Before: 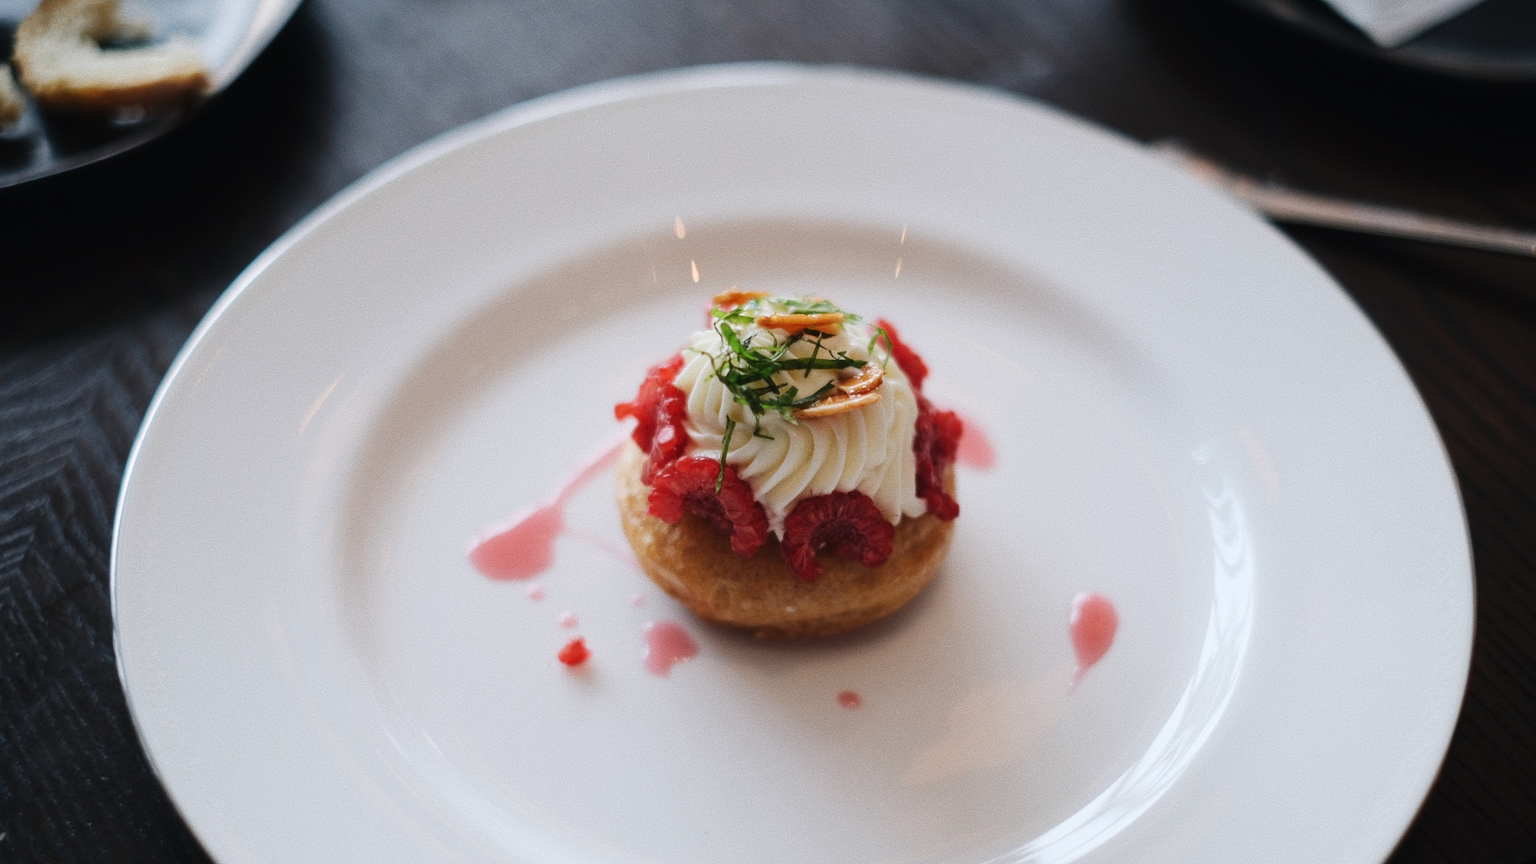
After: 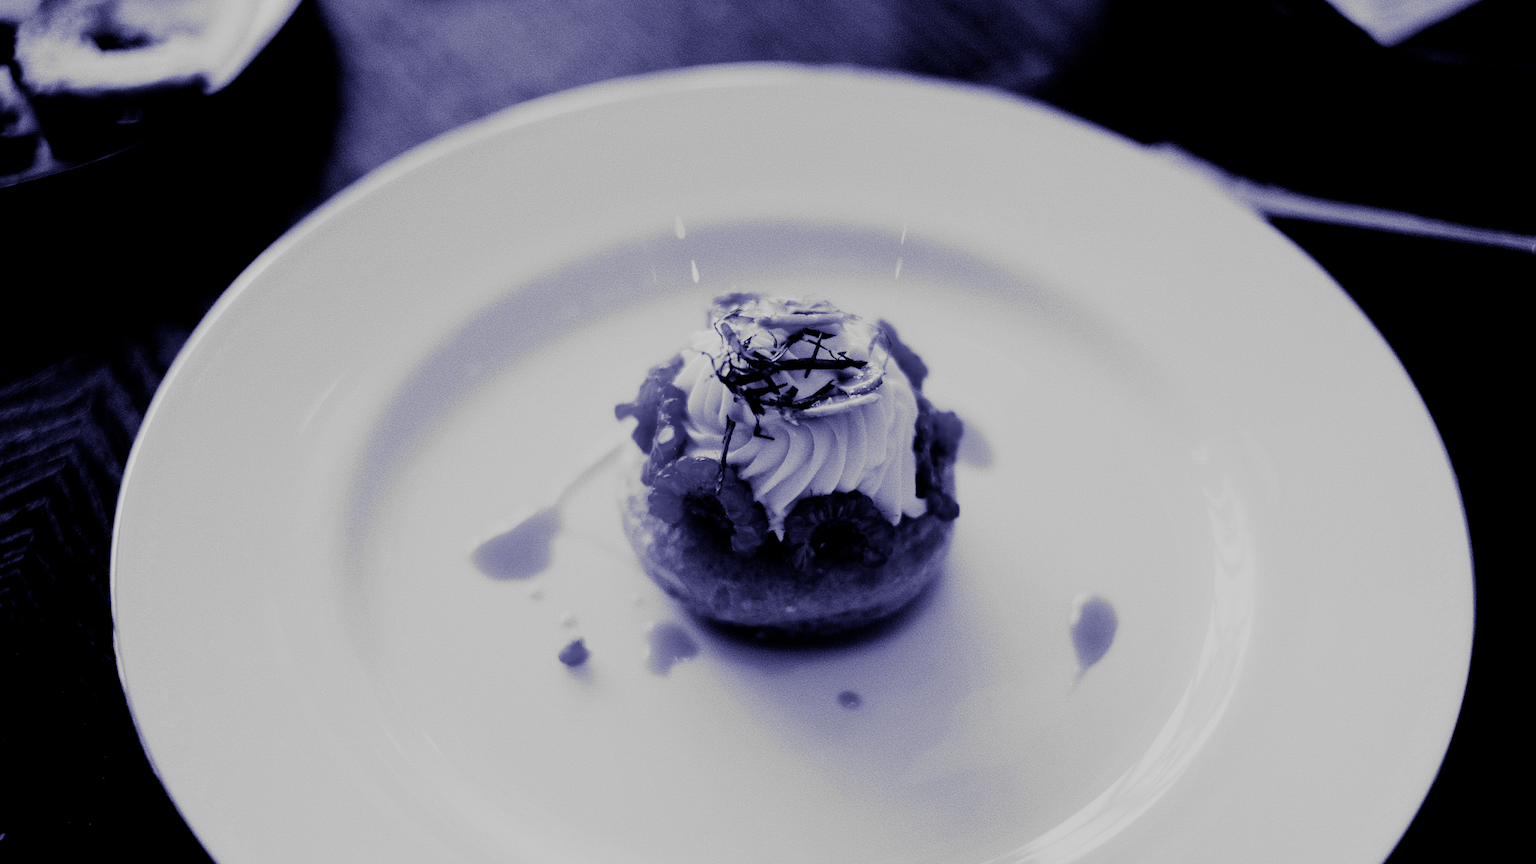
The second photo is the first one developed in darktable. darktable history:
filmic rgb: black relative exposure -3.21 EV, white relative exposure 7.02 EV, hardness 1.46, contrast 1.35
bloom: size 9%, threshold 100%, strength 7%
split-toning: shadows › hue 242.67°, shadows › saturation 0.733, highlights › hue 45.33°, highlights › saturation 0.667, balance -53.304, compress 21.15%
monochrome: a 1.94, b -0.638
